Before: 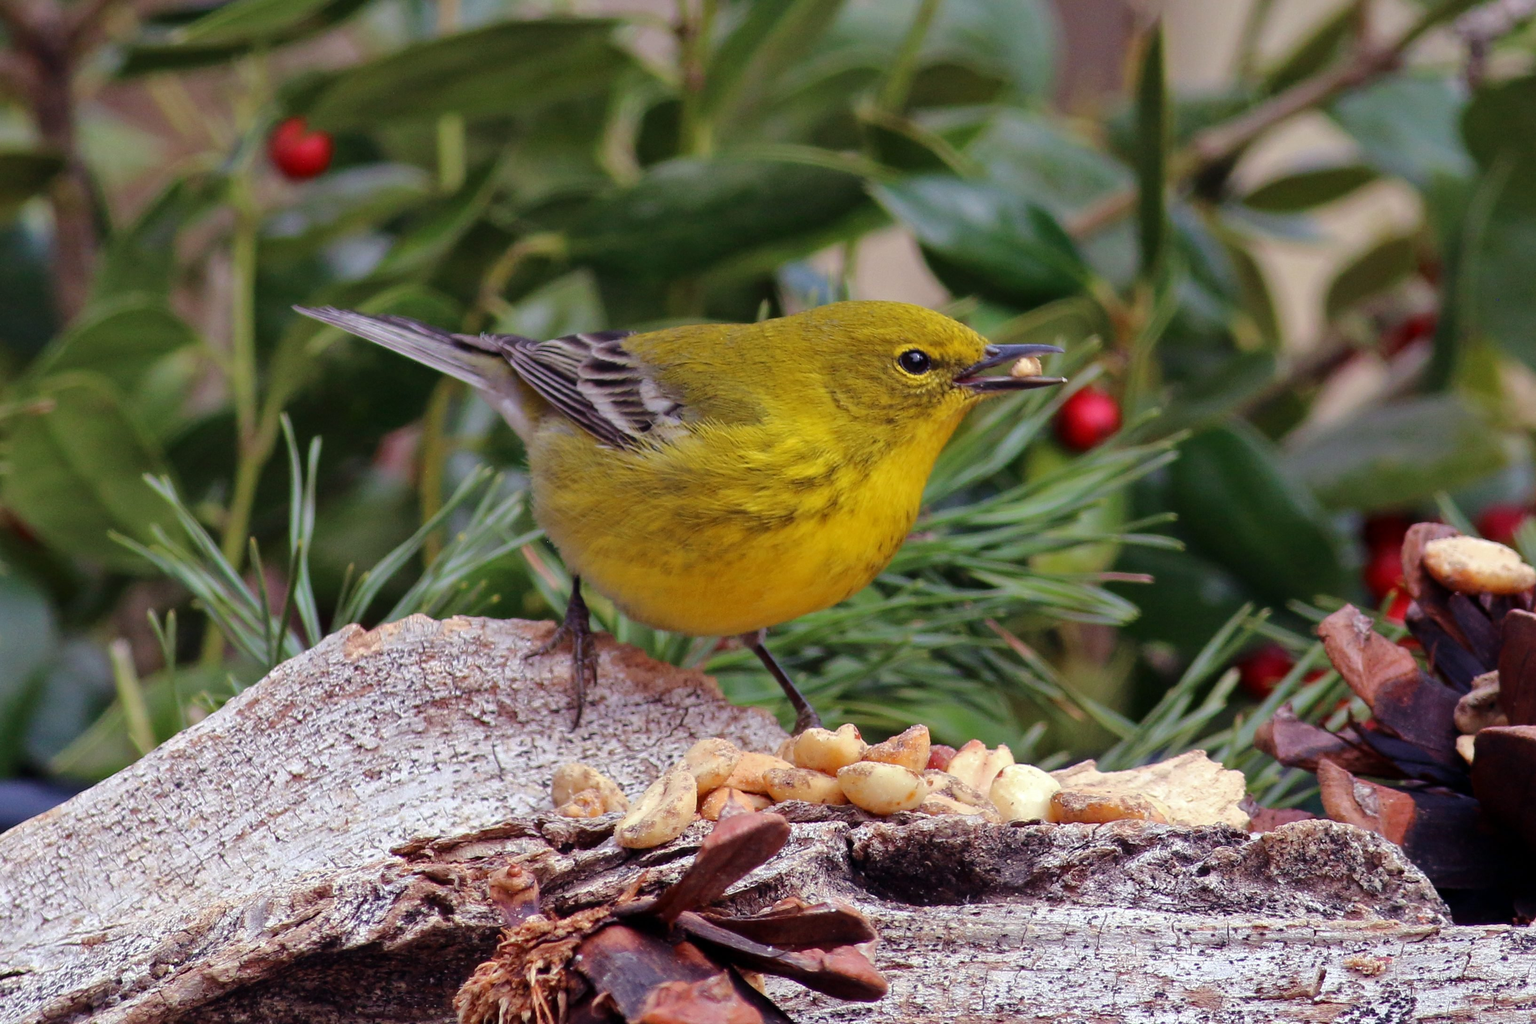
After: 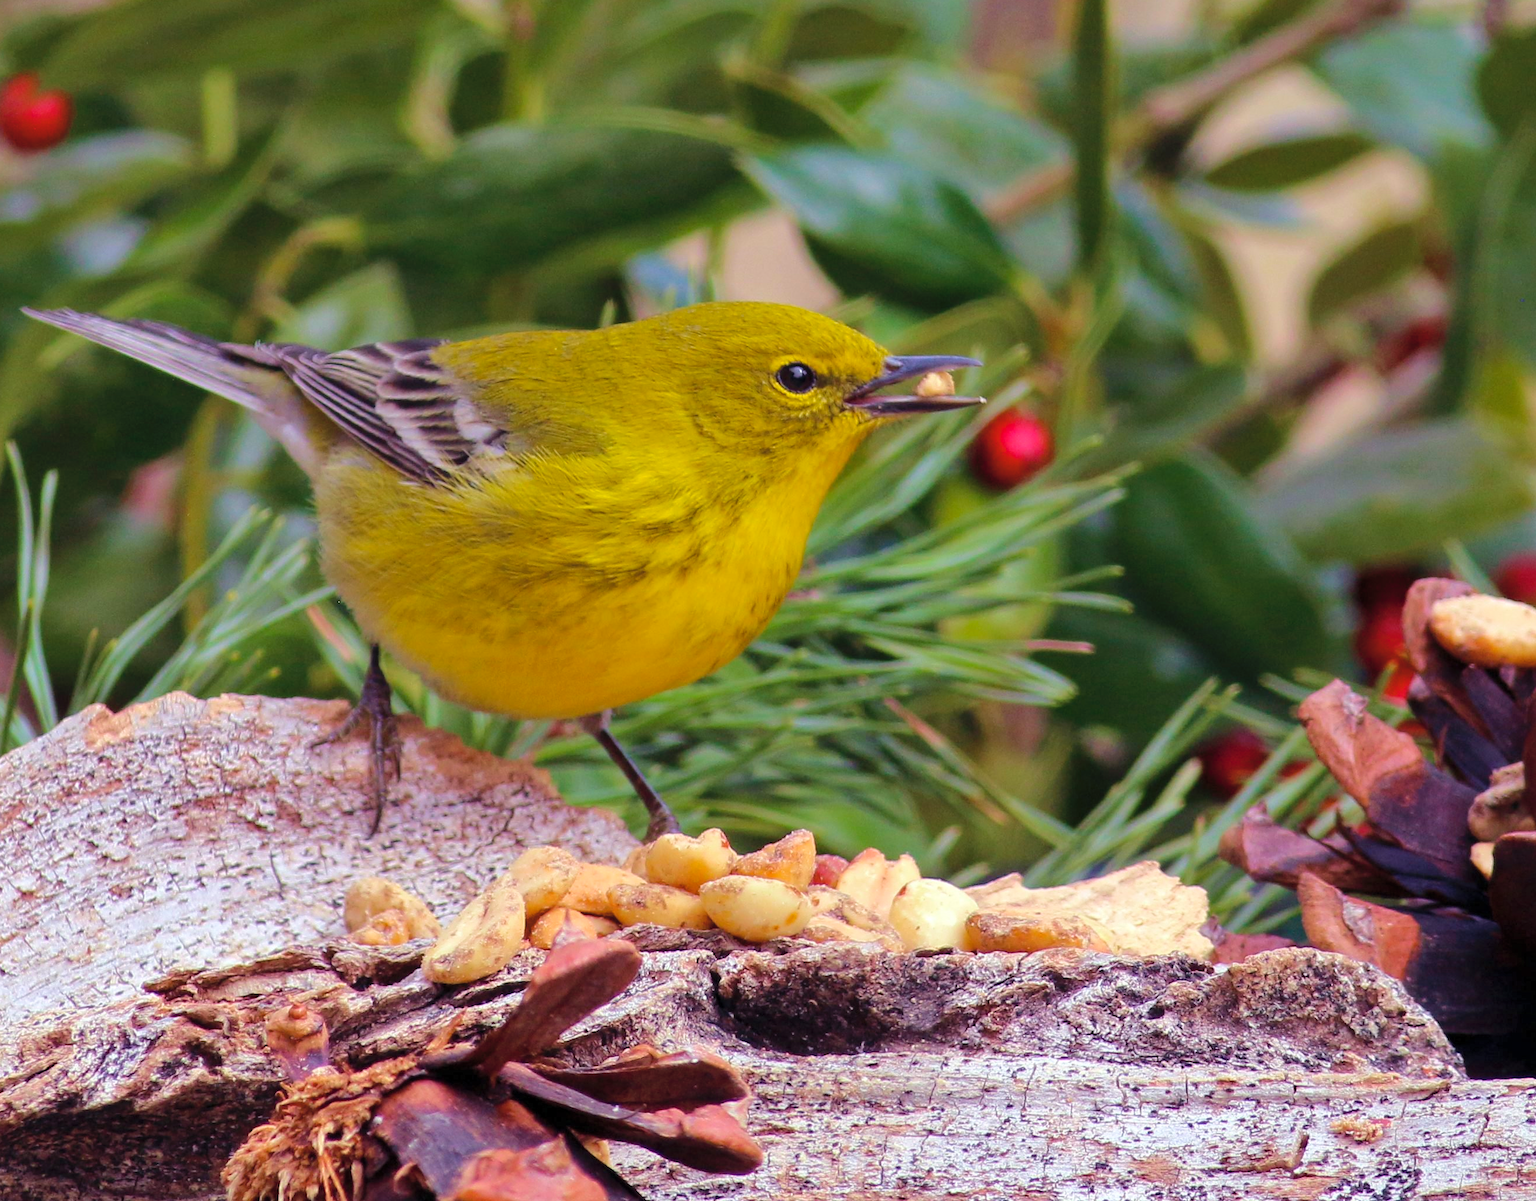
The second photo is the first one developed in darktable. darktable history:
color balance rgb: perceptual saturation grading › global saturation 25%, global vibrance 10%
velvia: on, module defaults
crop and rotate: left 17.959%, top 5.771%, right 1.742%
contrast brightness saturation: brightness 0.13
